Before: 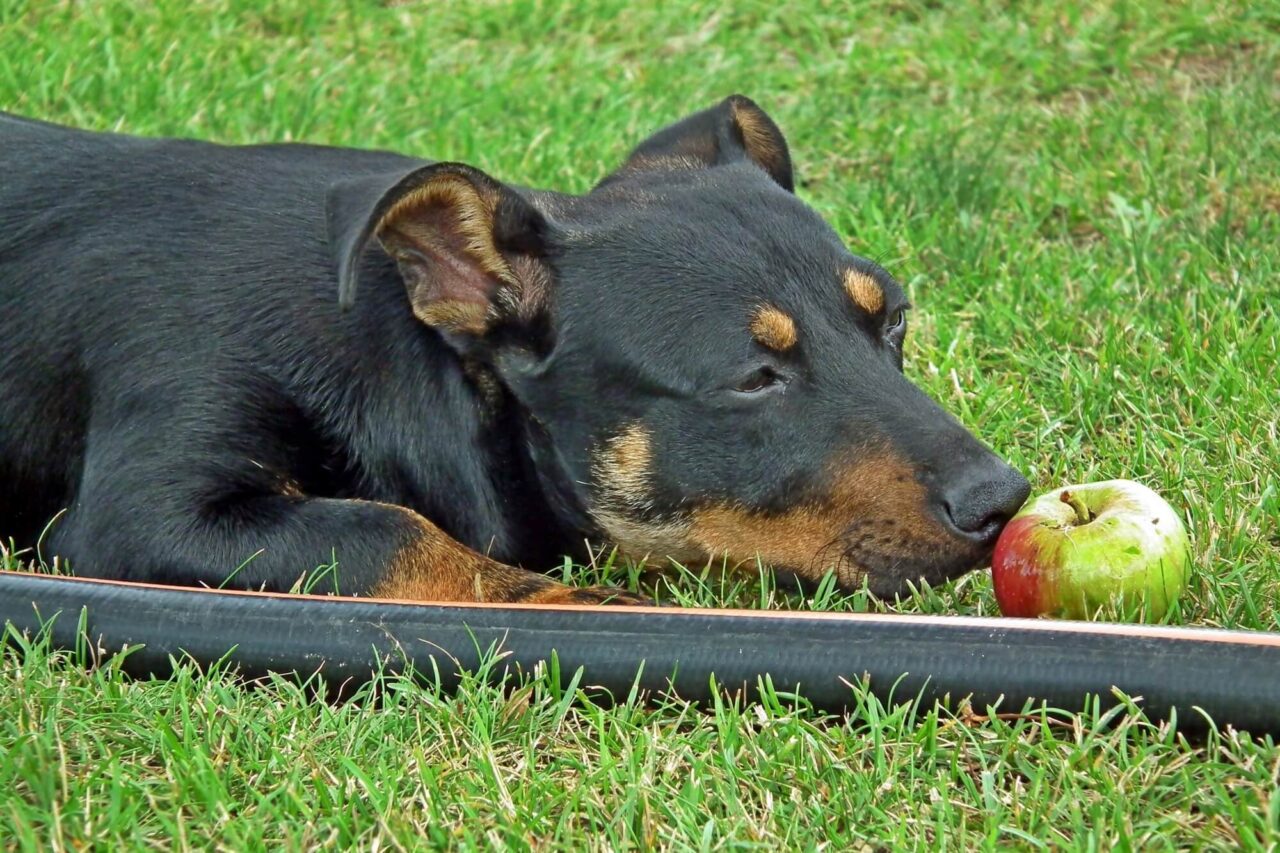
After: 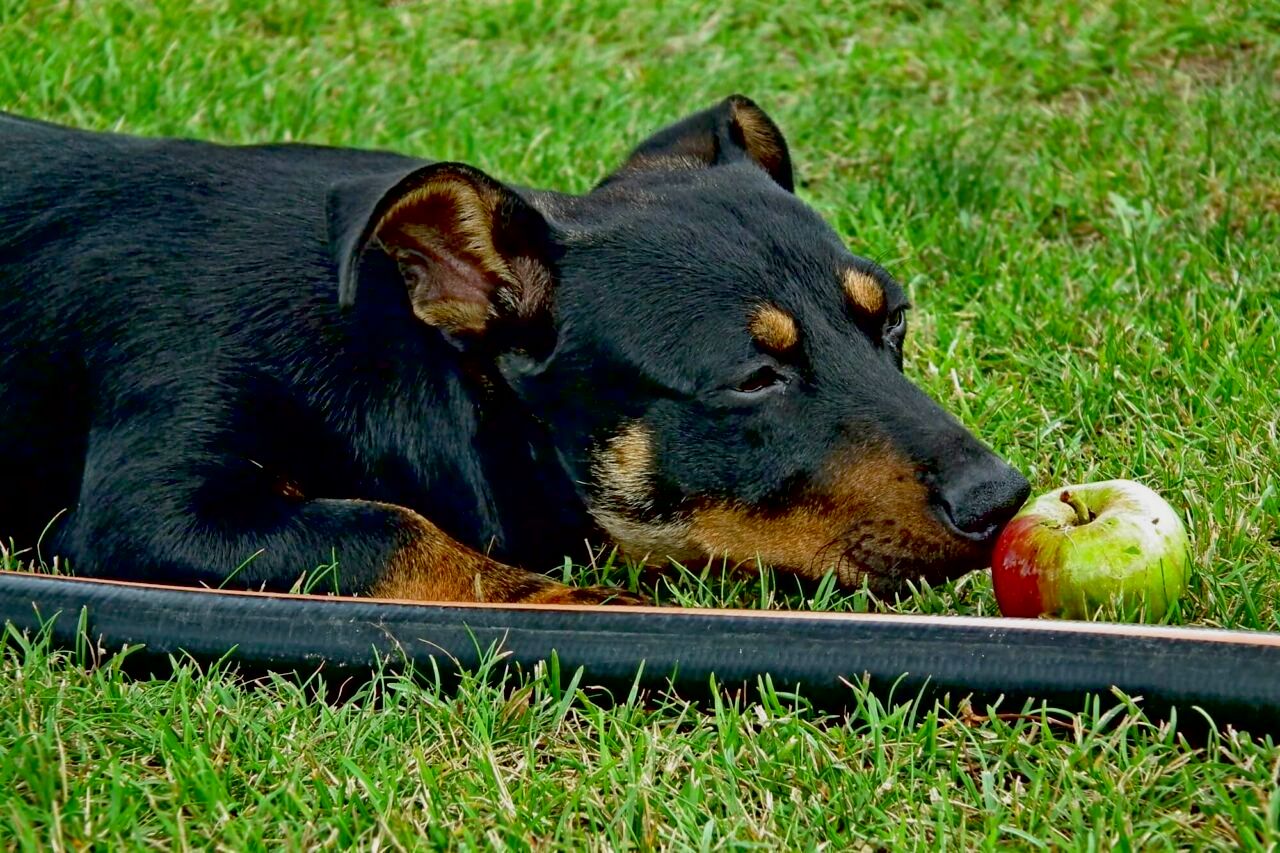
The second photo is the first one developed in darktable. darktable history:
contrast brightness saturation: contrast 0.03, brightness -0.04
exposure: black level correction 0.046, exposure -0.228 EV, compensate highlight preservation false
